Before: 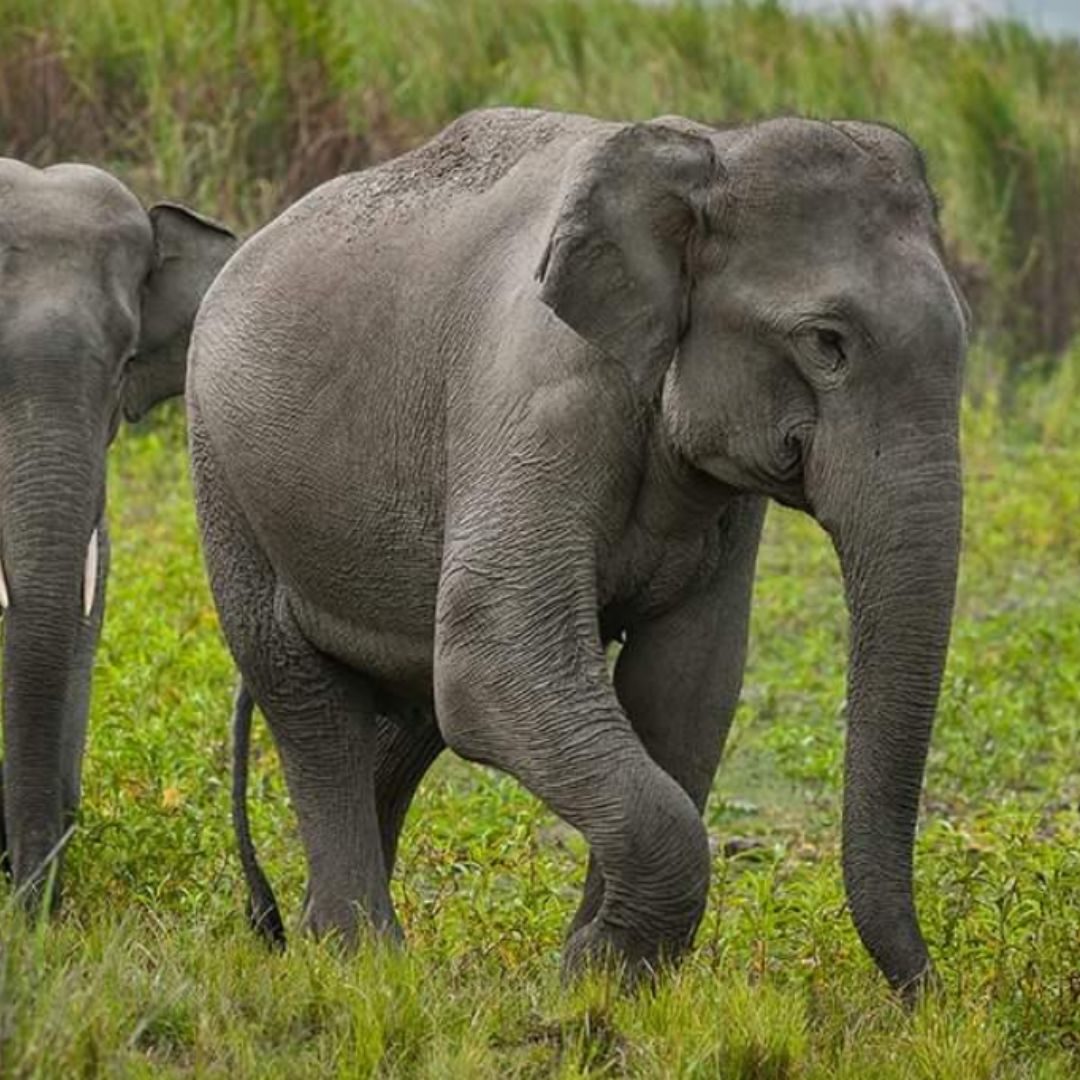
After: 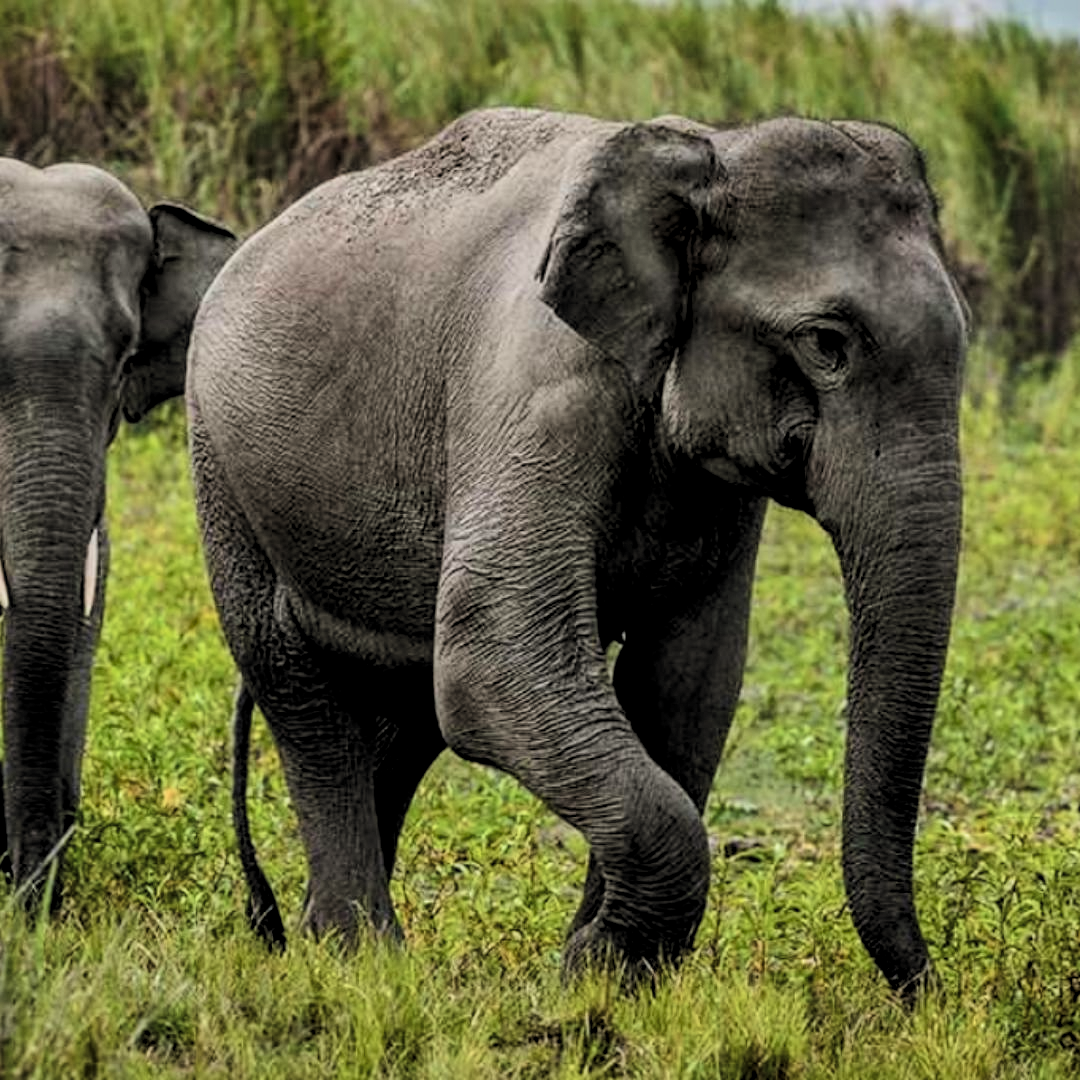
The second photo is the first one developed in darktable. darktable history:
velvia: on, module defaults
local contrast: detail 130%
contrast brightness saturation: saturation -0.062
filmic rgb: black relative exposure -5.07 EV, white relative exposure 3.96 EV, hardness 2.89, contrast 1.39, highlights saturation mix -20.91%, color science v6 (2022)
